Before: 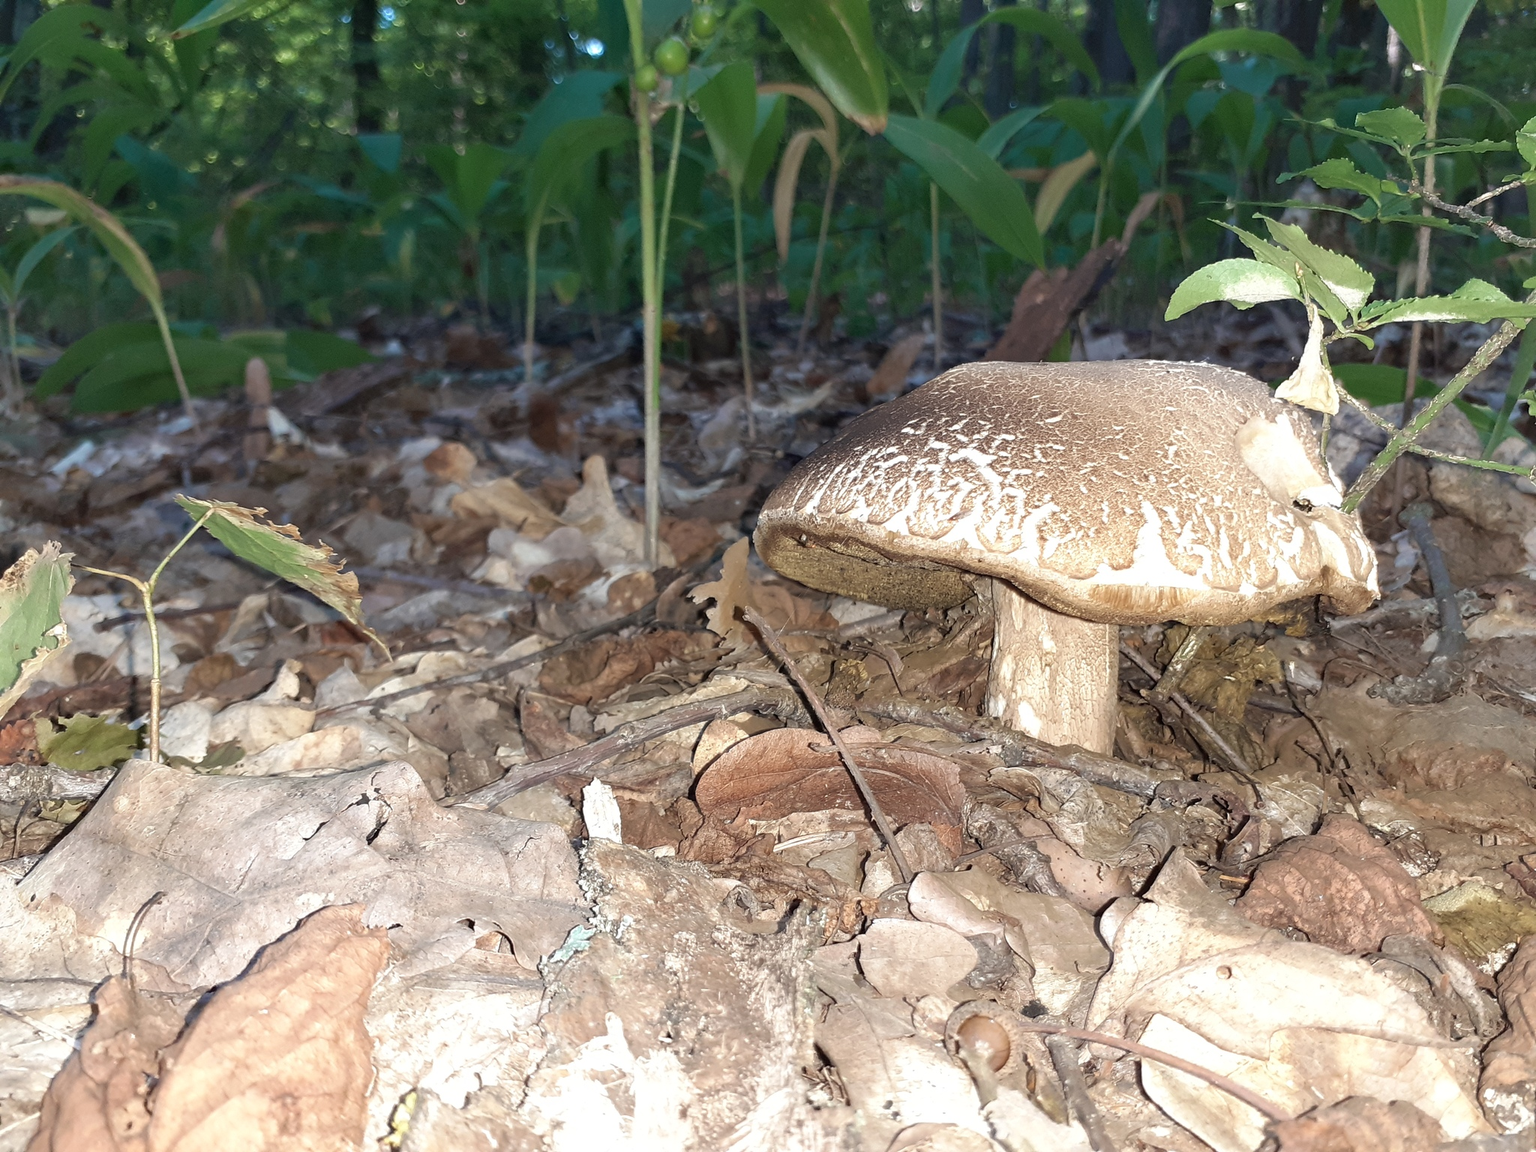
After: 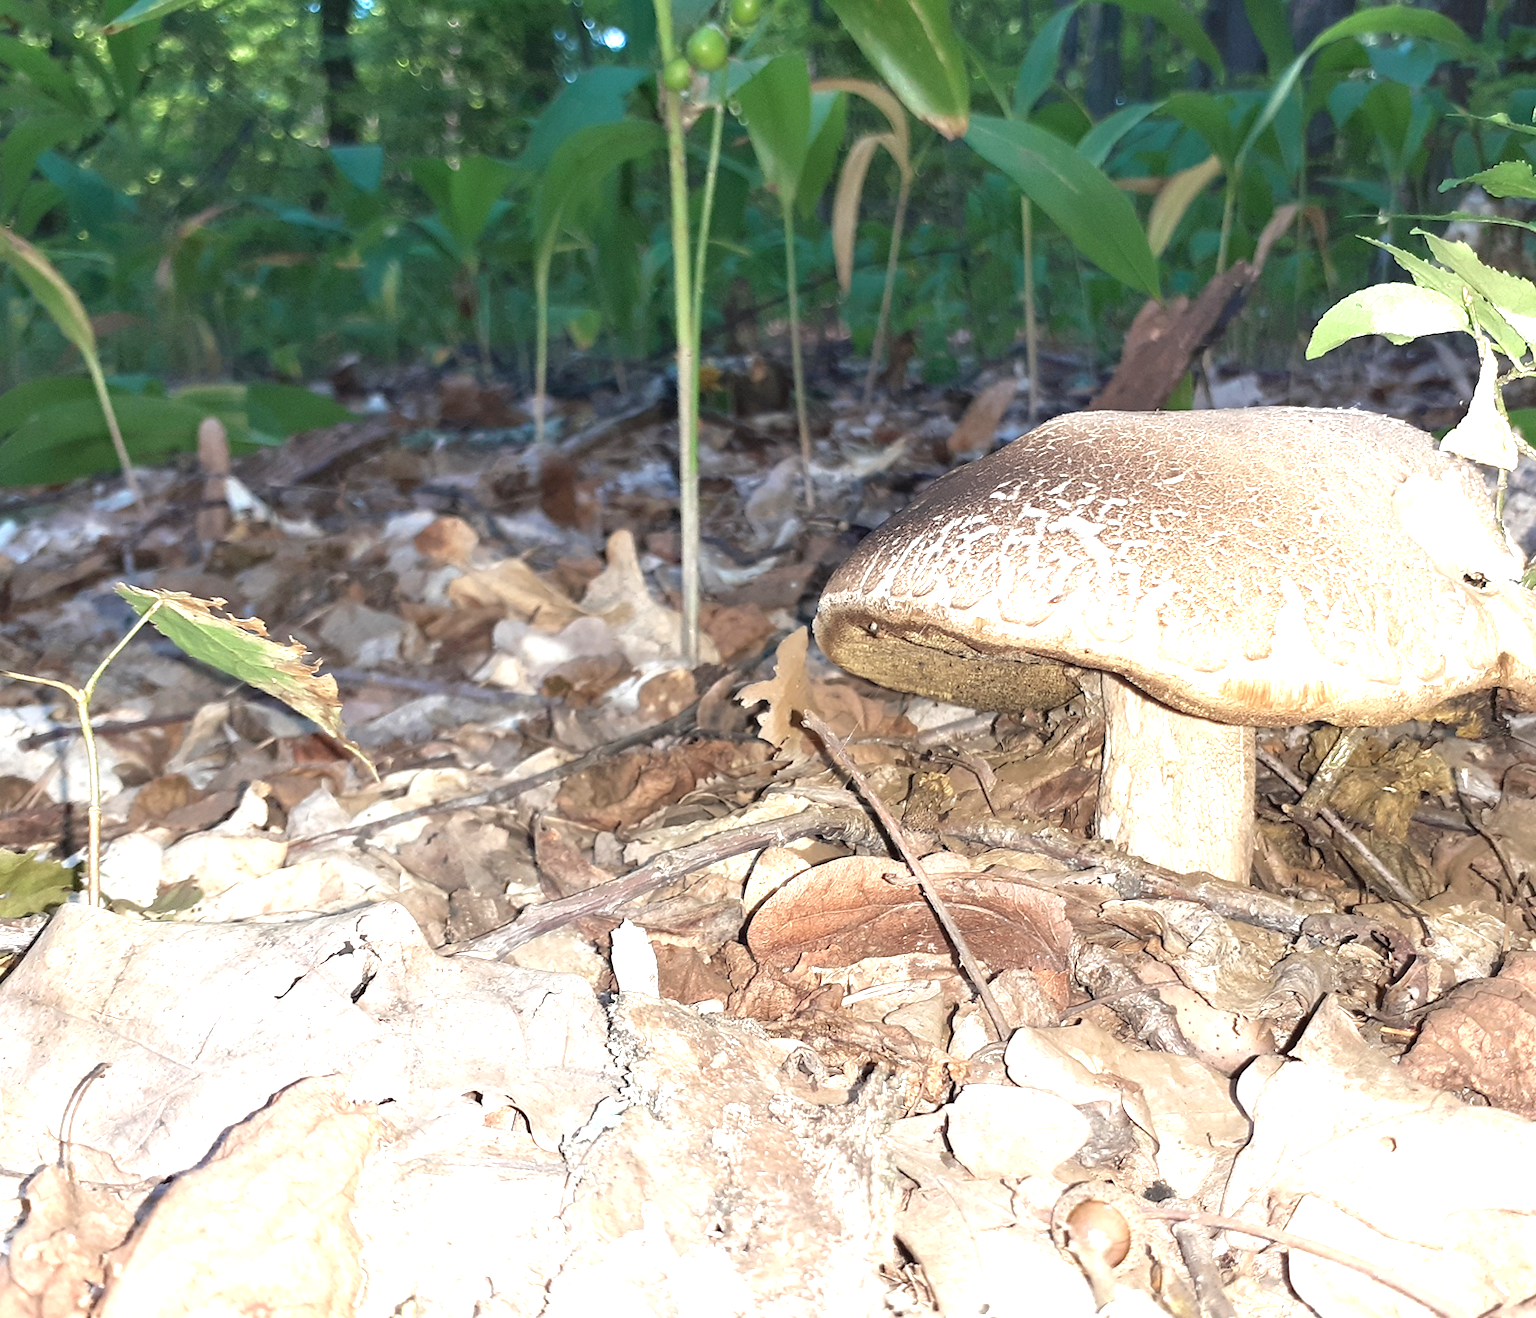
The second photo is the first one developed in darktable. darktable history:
exposure: black level correction 0, exposure 0.952 EV, compensate highlight preservation false
crop and rotate: angle 0.704°, left 4.443%, top 0.803%, right 11.262%, bottom 2.667%
